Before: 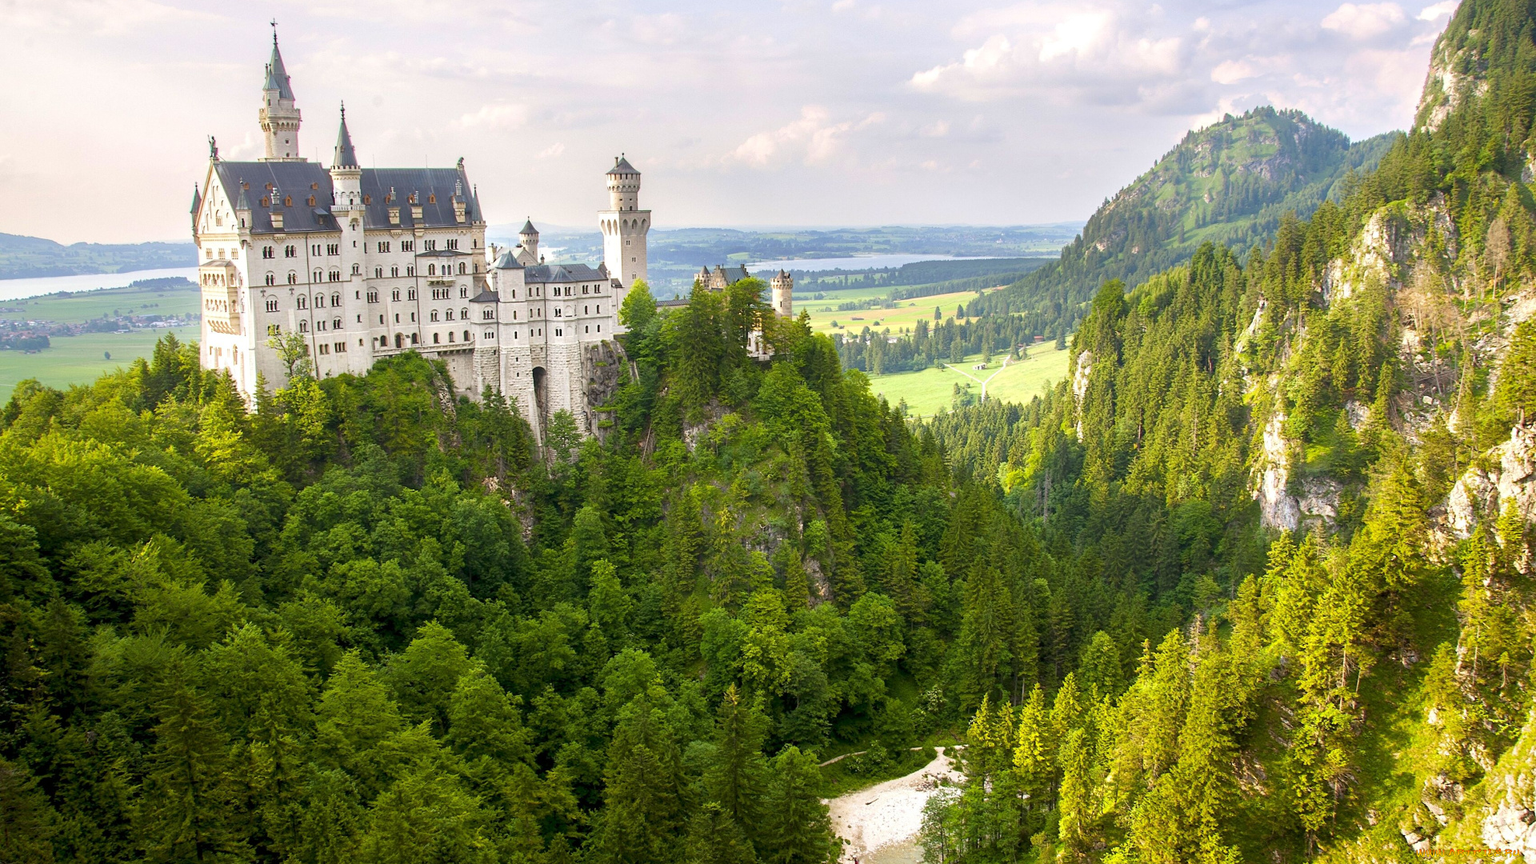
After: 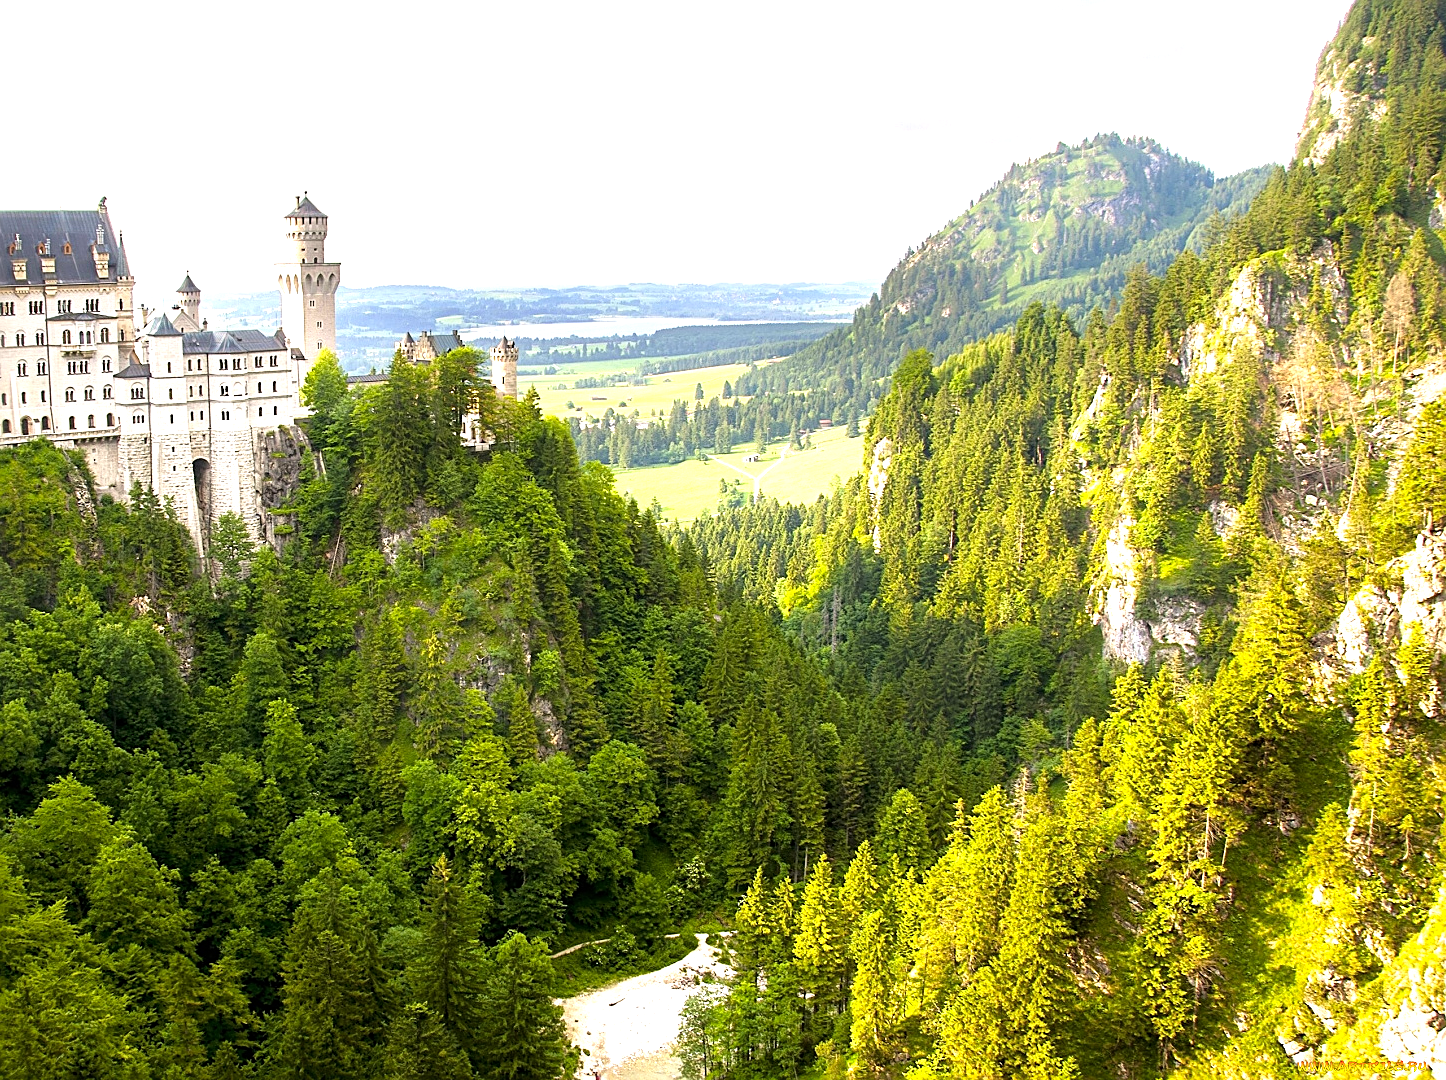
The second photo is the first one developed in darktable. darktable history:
crop and rotate: left 24.682%
sharpen: on, module defaults
tone equalizer: -8 EV -0.776 EV, -7 EV -0.73 EV, -6 EV -0.59 EV, -5 EV -0.391 EV, -3 EV 0.388 EV, -2 EV 0.6 EV, -1 EV 0.691 EV, +0 EV 0.772 EV
exposure: compensate highlight preservation false
color calibration: output R [1.003, 0.027, -0.041, 0], output G [-0.018, 1.043, -0.038, 0], output B [0.071, -0.086, 1.017, 0], x 0.341, y 0.356, temperature 5135.88 K, gamut compression 0.972
